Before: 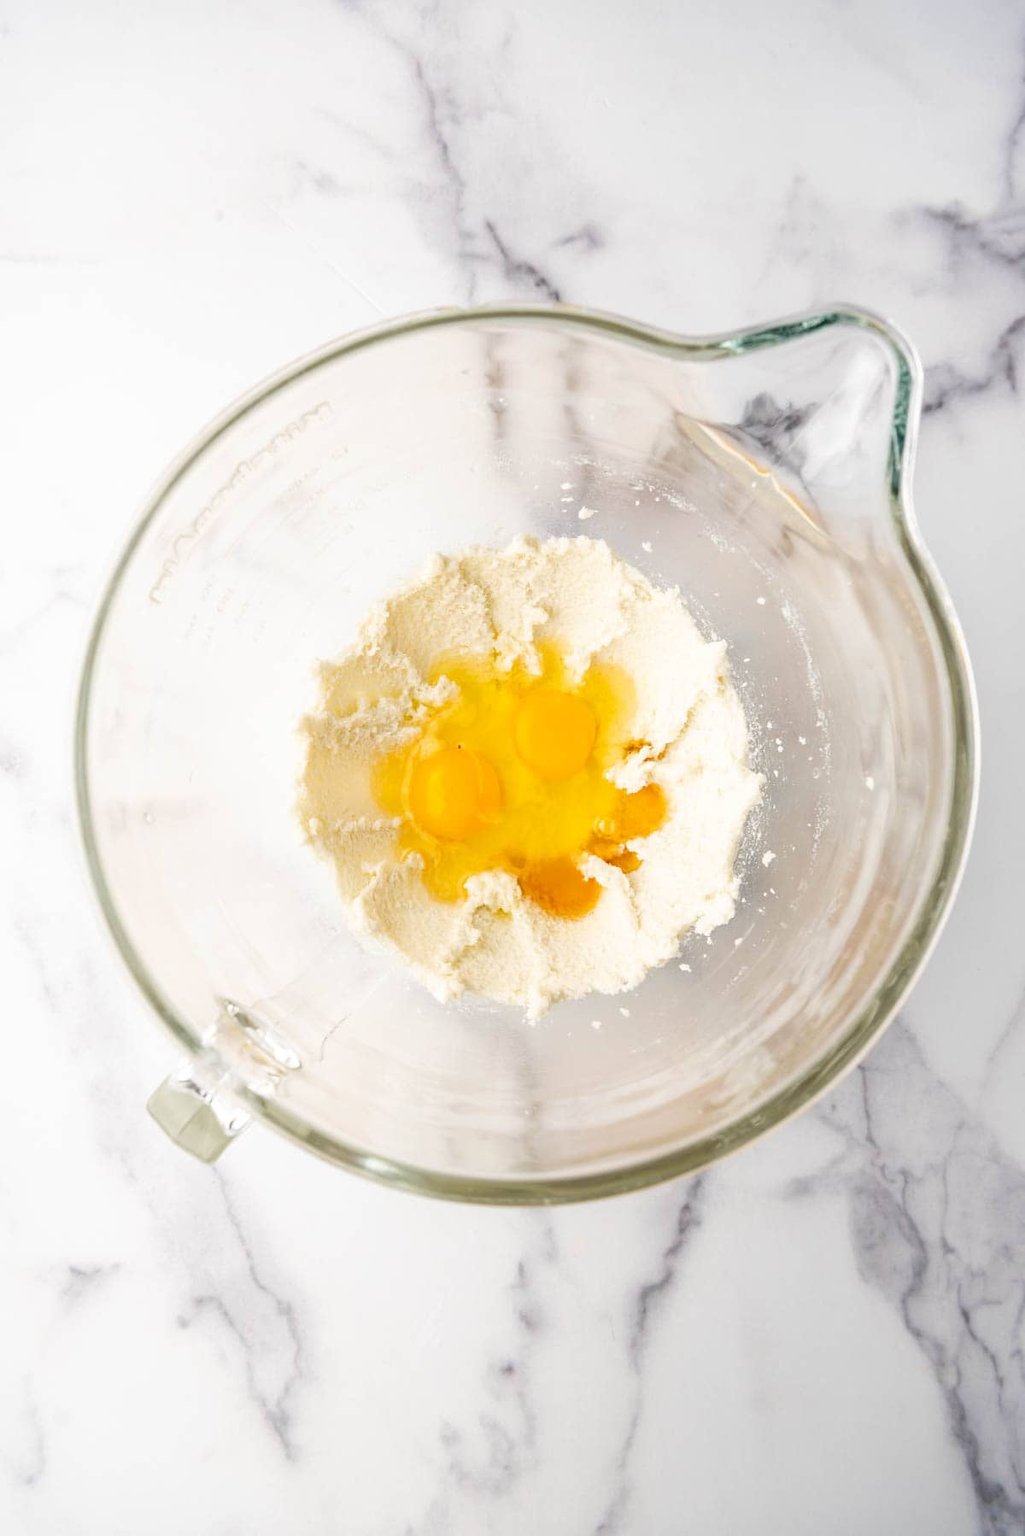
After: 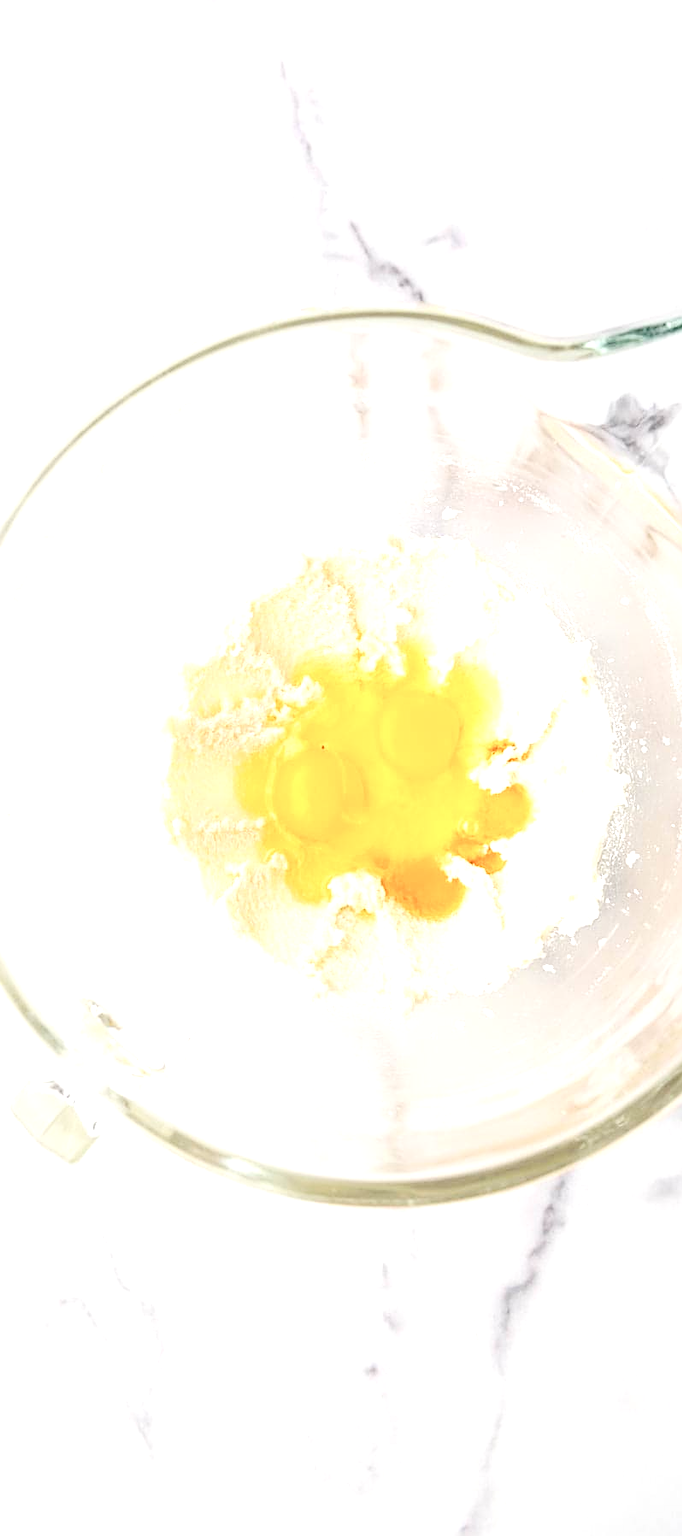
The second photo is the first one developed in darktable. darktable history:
contrast brightness saturation: contrast 0.063, brightness -0.009, saturation -0.228
levels: levels [0.093, 0.434, 0.988]
exposure: exposure 0.658 EV, compensate highlight preservation false
crop and rotate: left 13.353%, right 20.009%
sharpen: on, module defaults
